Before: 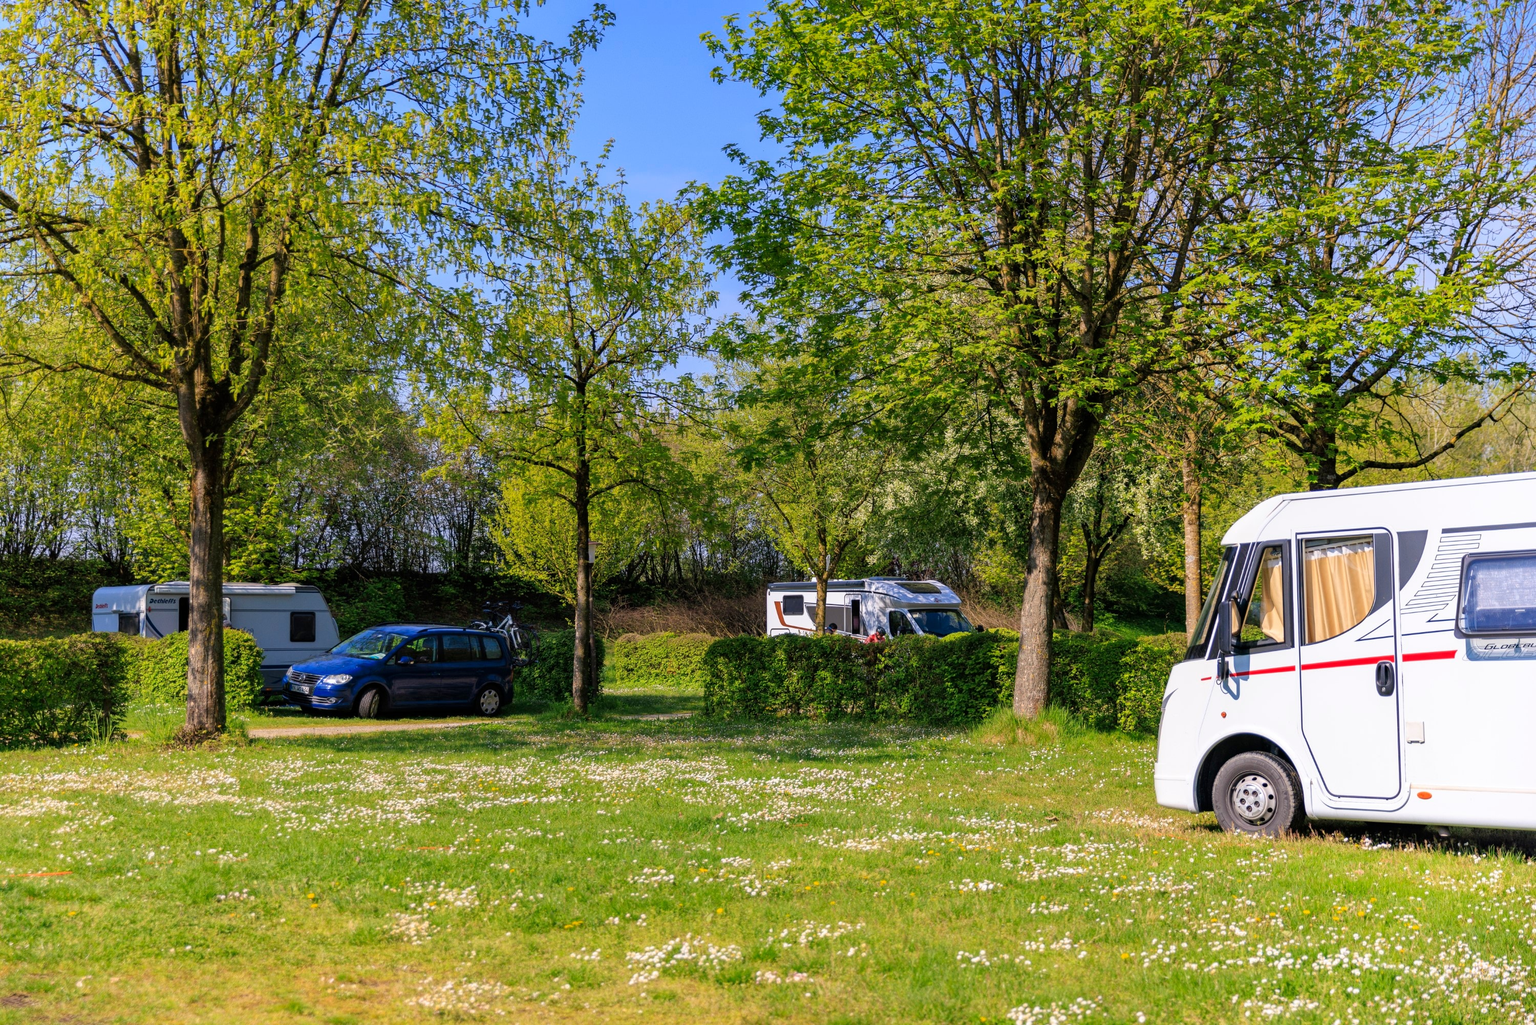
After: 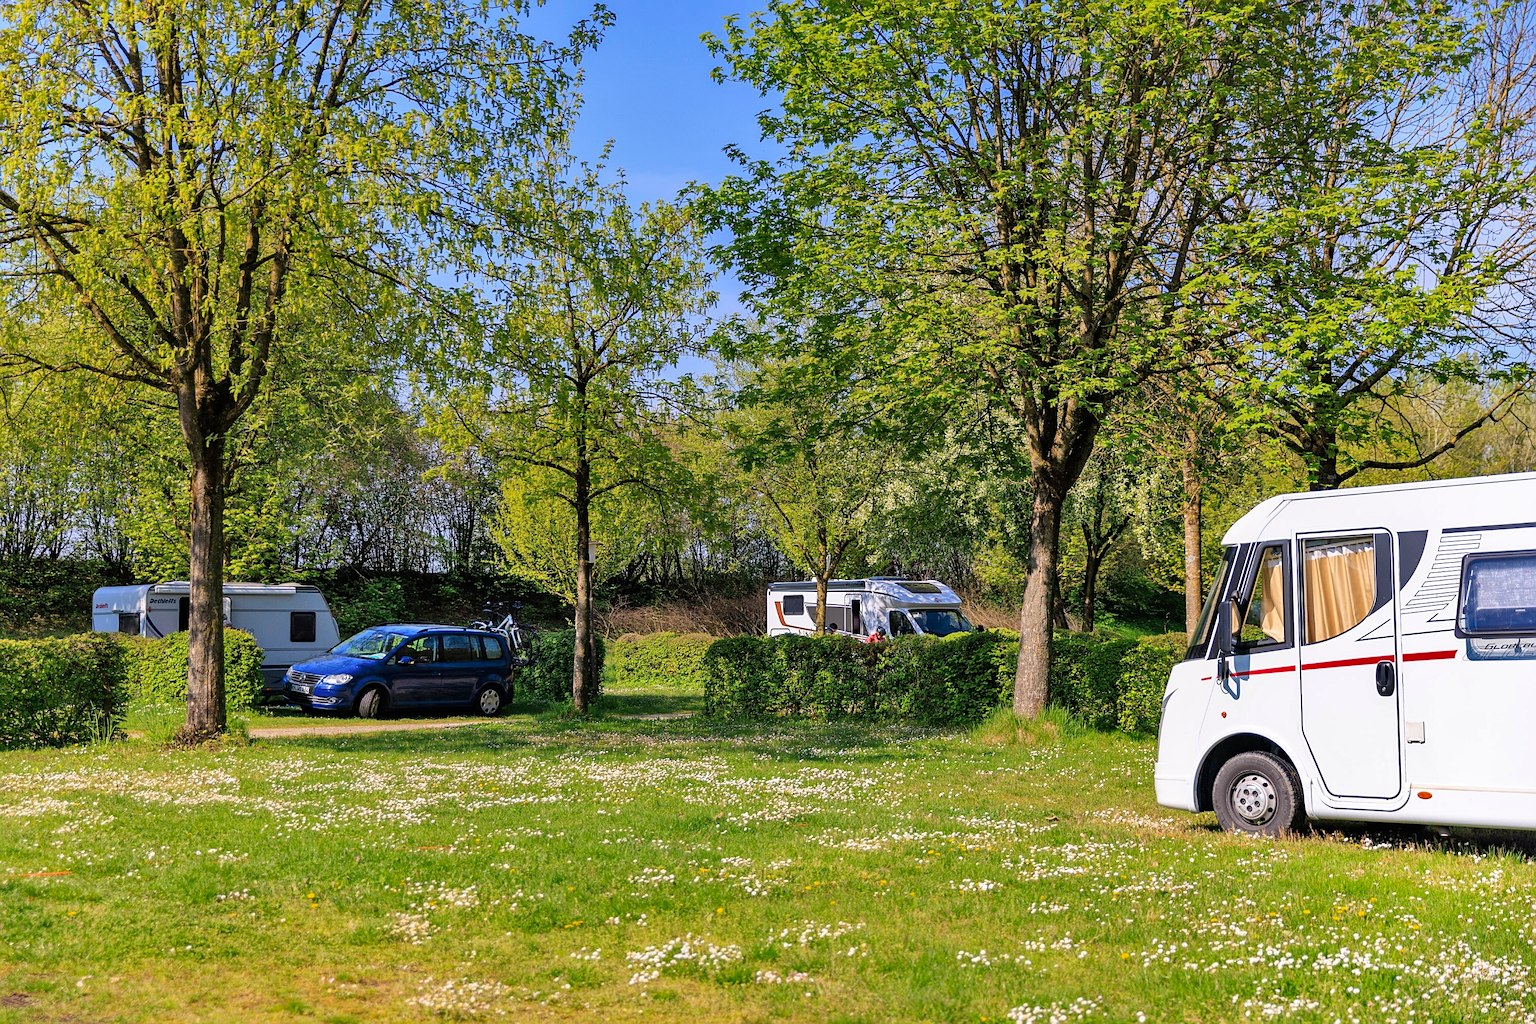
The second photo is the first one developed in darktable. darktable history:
shadows and highlights: shadows 59.36, highlights color adjustment 49.16%, soften with gaussian
sharpen: on, module defaults
